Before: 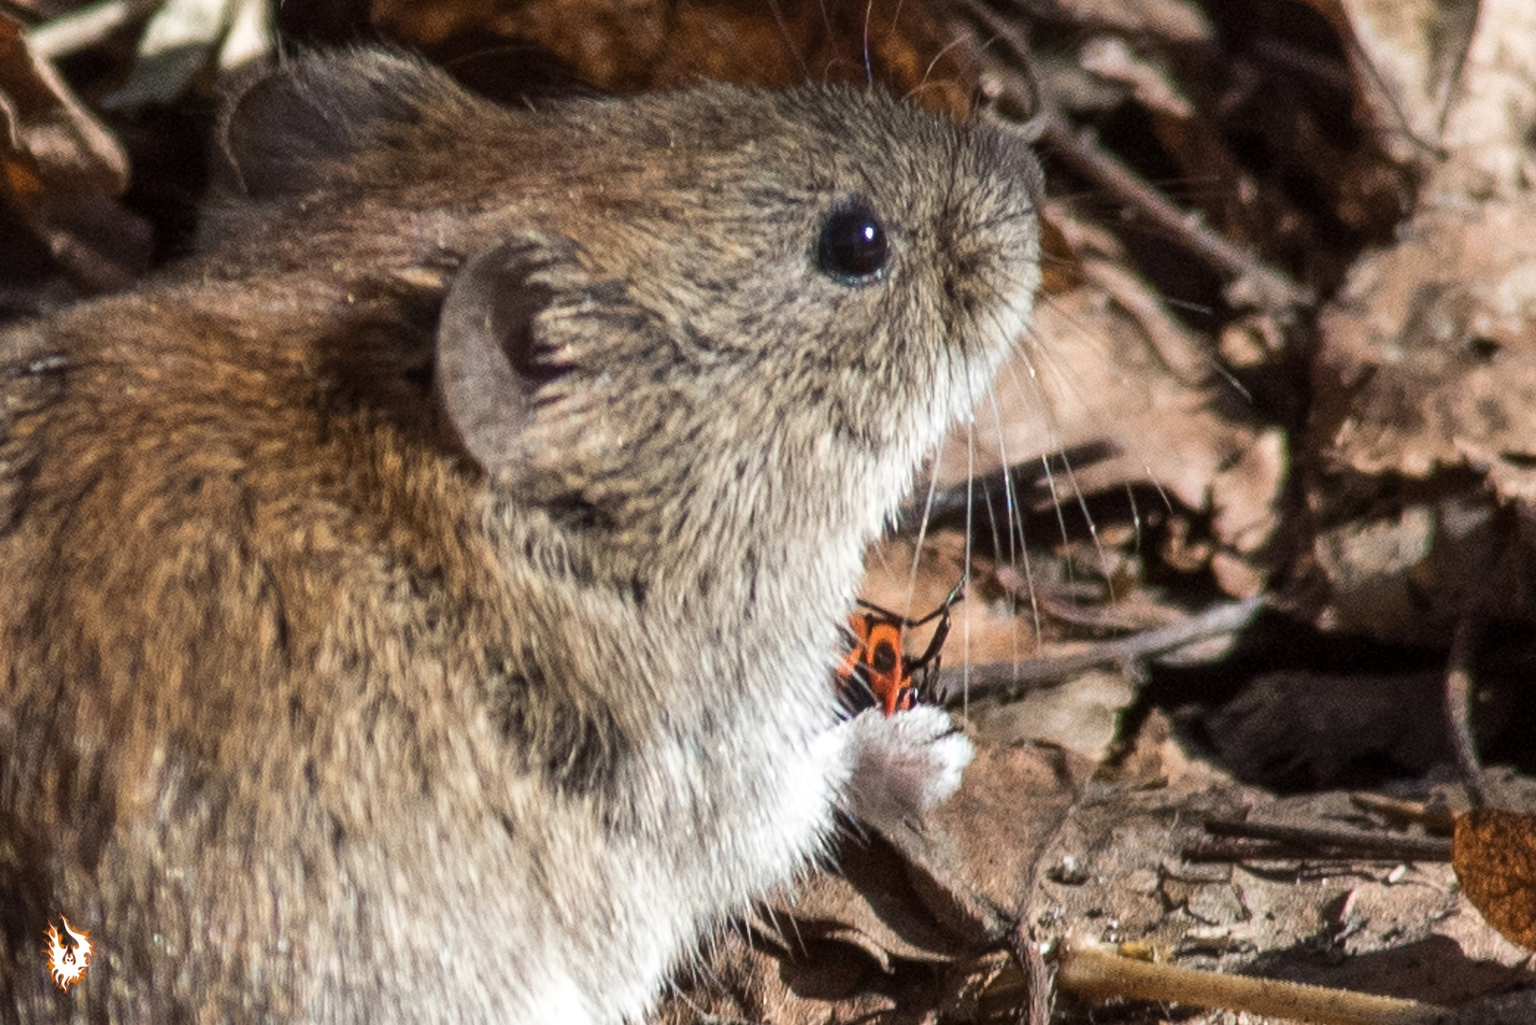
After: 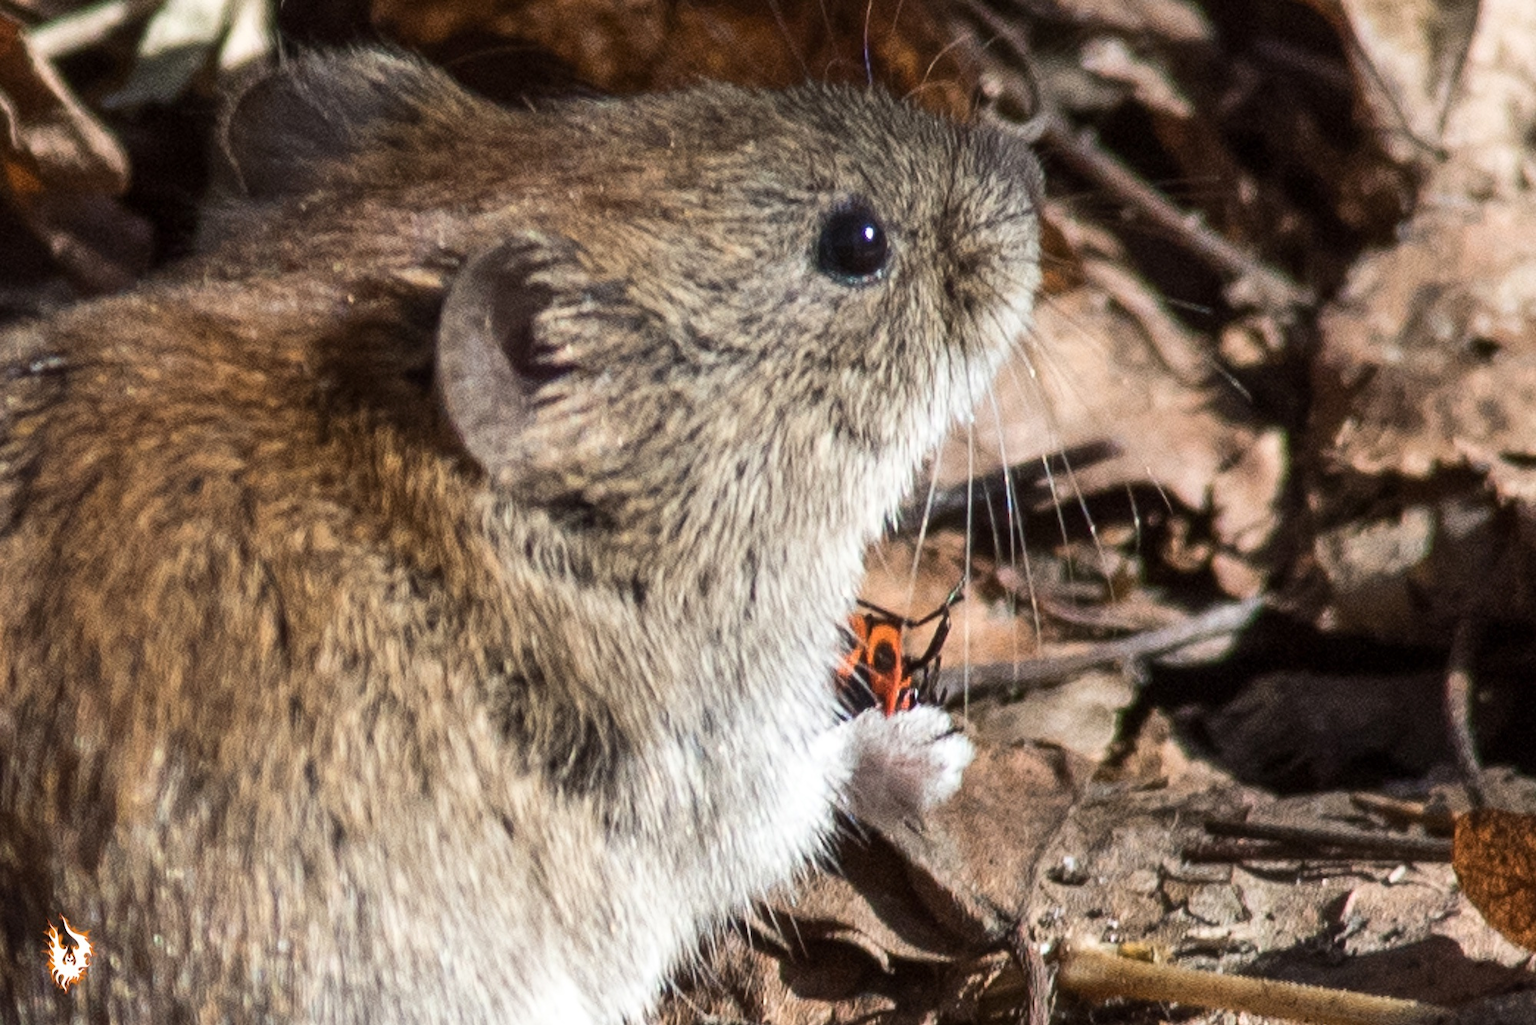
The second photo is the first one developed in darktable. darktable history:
contrast brightness saturation: contrast 0.104, brightness 0.016, saturation 0.017
